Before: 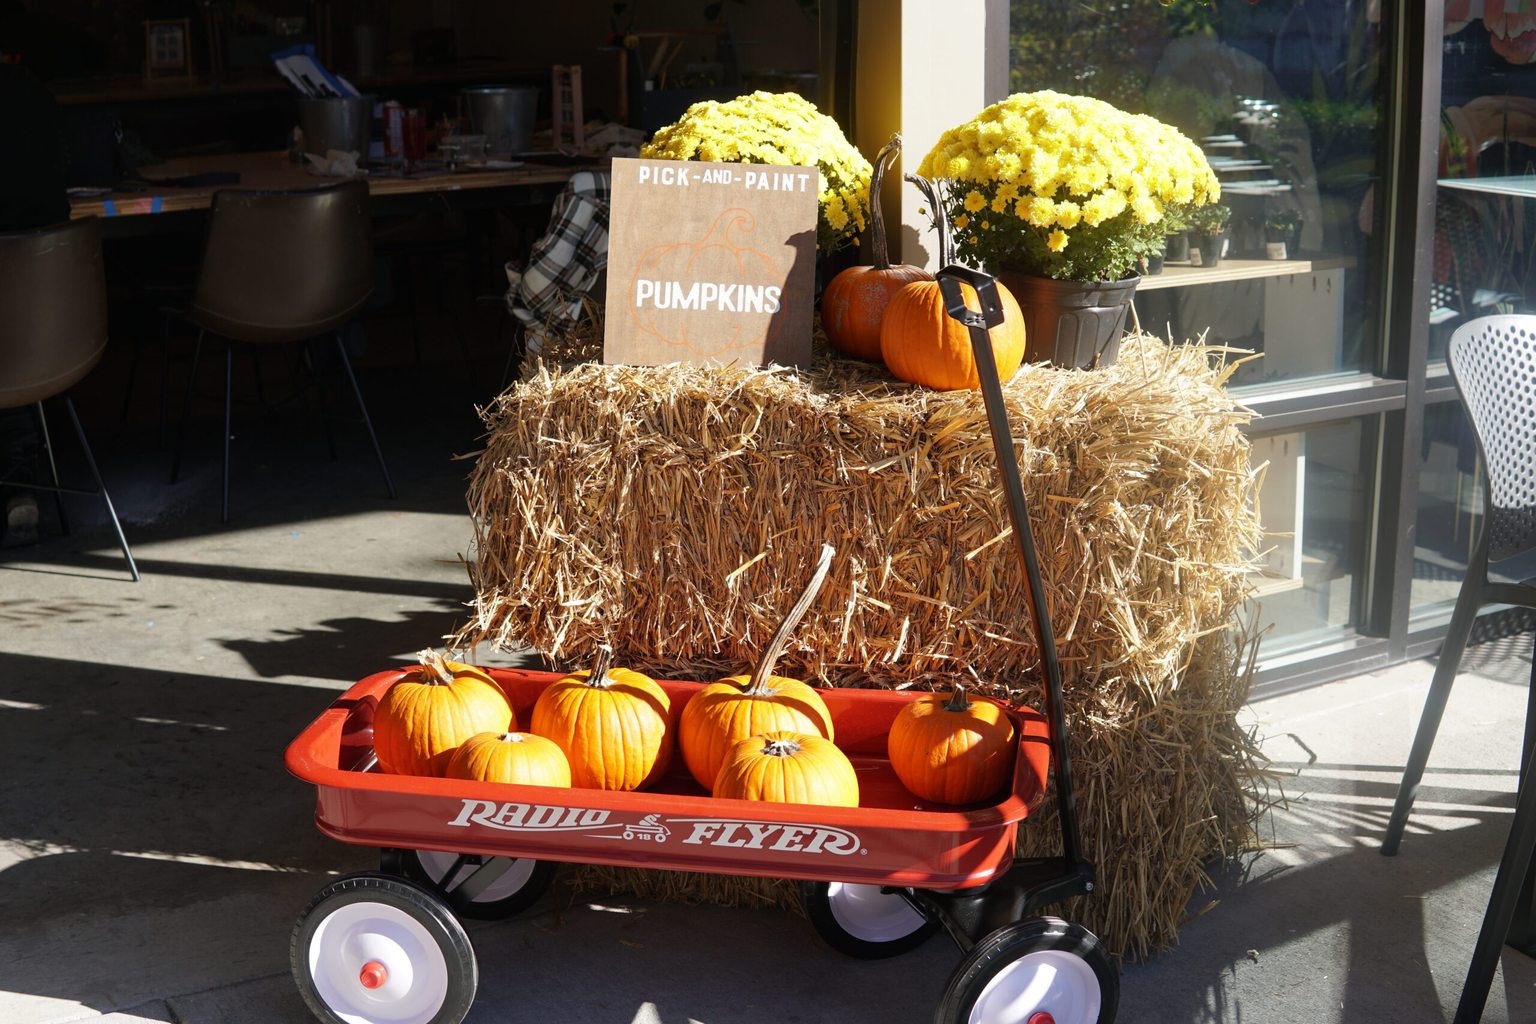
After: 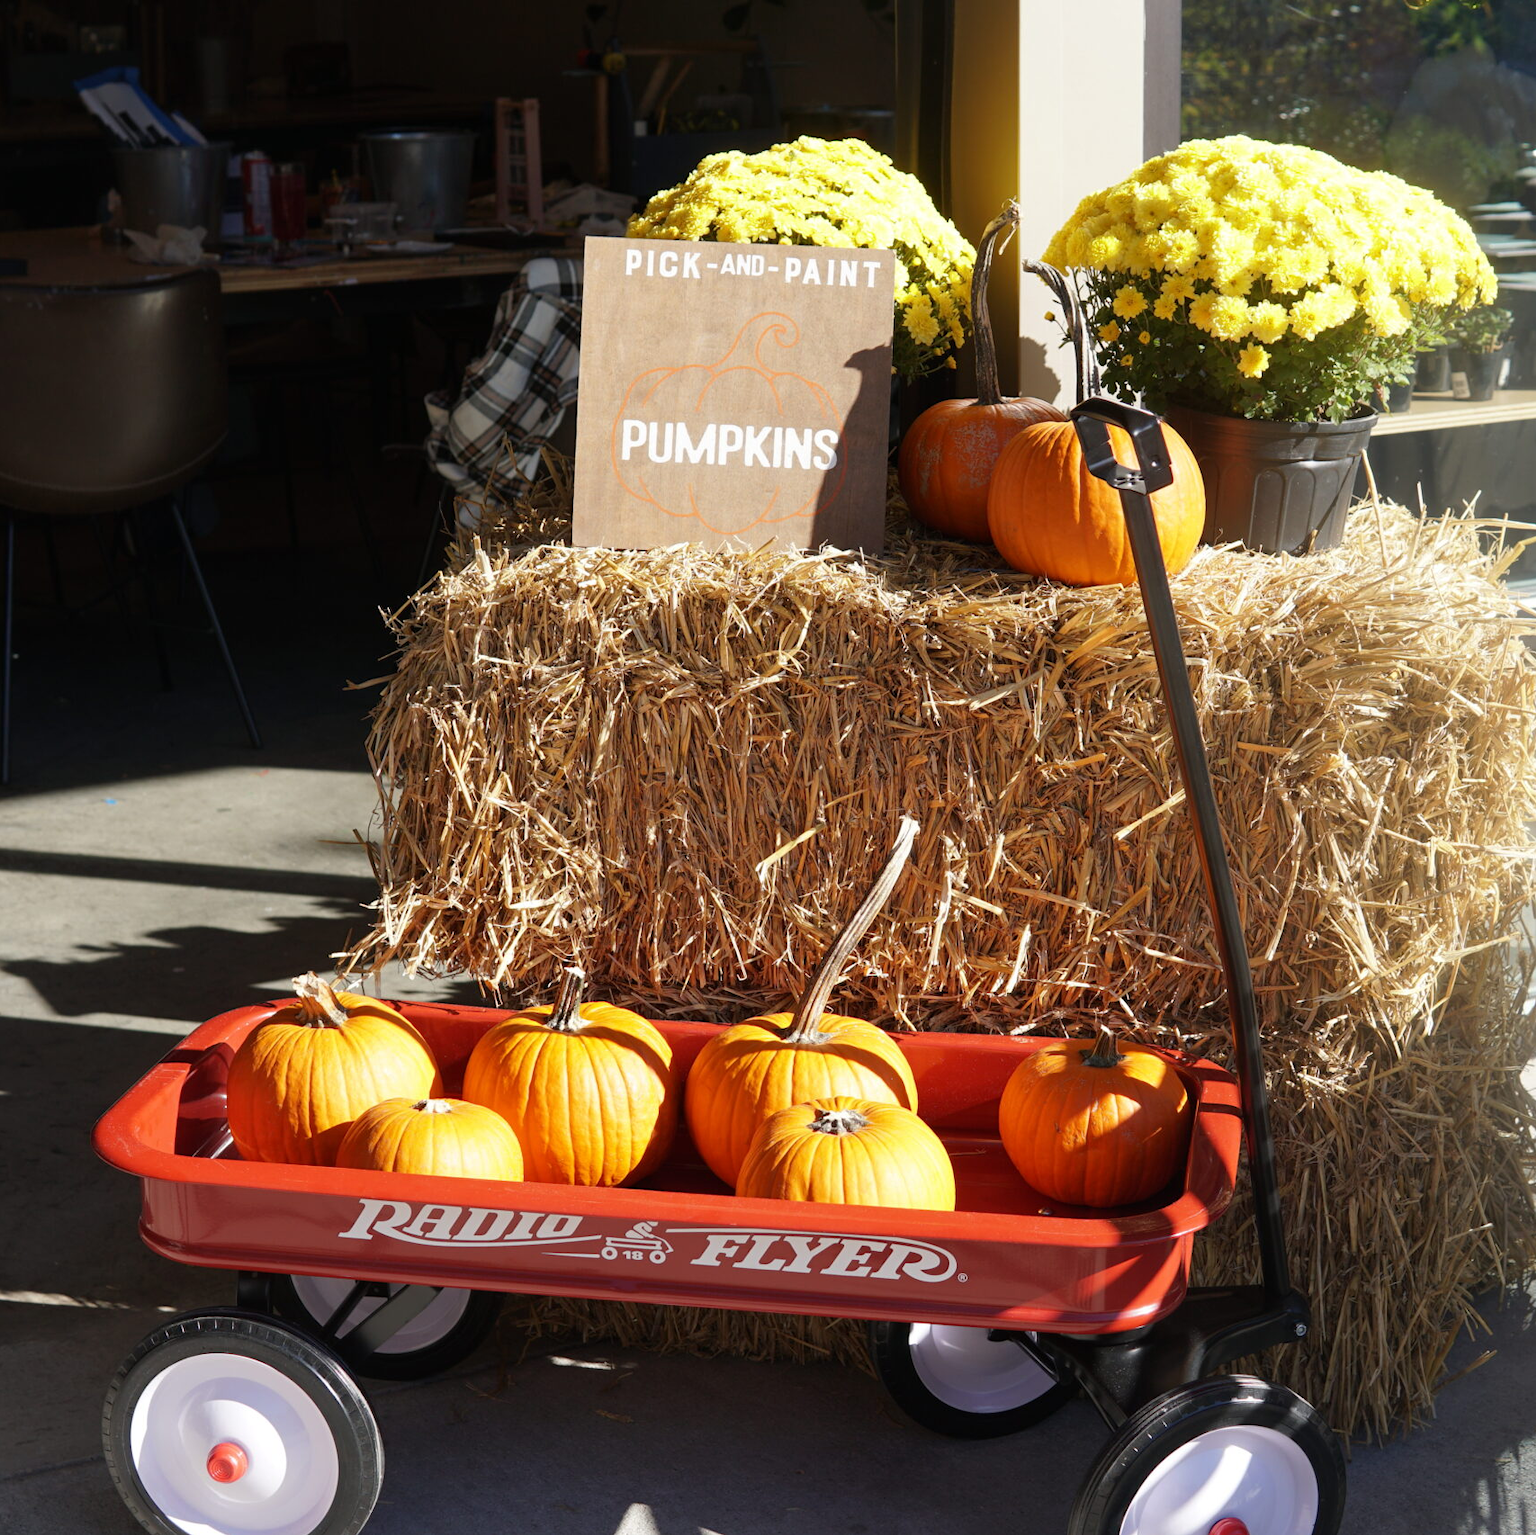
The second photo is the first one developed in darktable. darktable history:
crop and rotate: left 14.482%, right 18.816%
